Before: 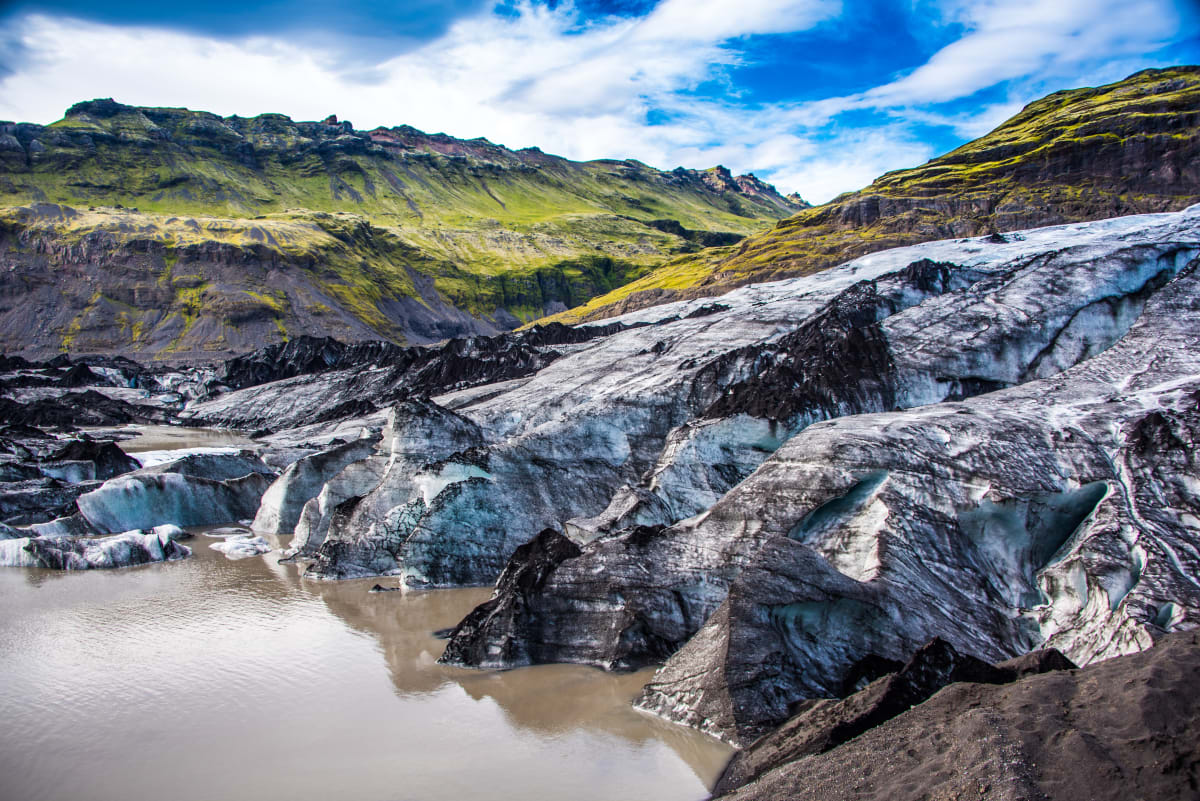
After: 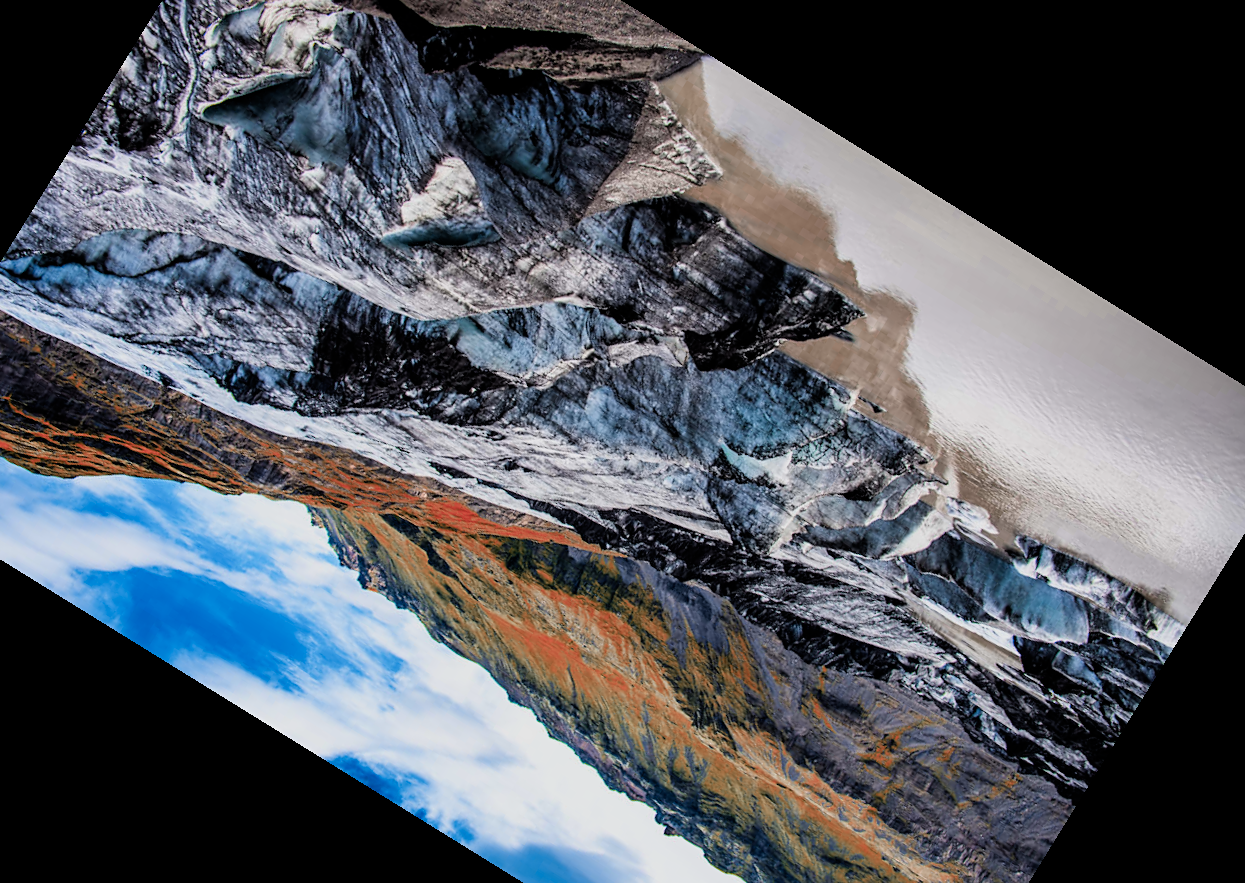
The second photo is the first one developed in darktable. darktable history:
filmic rgb: black relative exposure -8.03 EV, white relative exposure 4.01 EV, hardness 4.14, latitude 50%, contrast 1.101, color science v4 (2020), enable highlight reconstruction true
sharpen: amount 0.21
color zones: curves: ch0 [(0.006, 0.385) (0.143, 0.563) (0.243, 0.321) (0.352, 0.464) (0.516, 0.456) (0.625, 0.5) (0.75, 0.5) (0.875, 0.5)]; ch1 [(0, 0.5) (0.134, 0.504) (0.246, 0.463) (0.421, 0.515) (0.5, 0.56) (0.625, 0.5) (0.75, 0.5) (0.875, 0.5)]; ch2 [(0, 0.5) (0.131, 0.426) (0.307, 0.289) (0.38, 0.188) (0.513, 0.216) (0.625, 0.548) (0.75, 0.468) (0.838, 0.396) (0.971, 0.311)], mix 22.17%
crop and rotate: angle 148.27°, left 9.202%, top 15.561%, right 4.426%, bottom 17.144%
